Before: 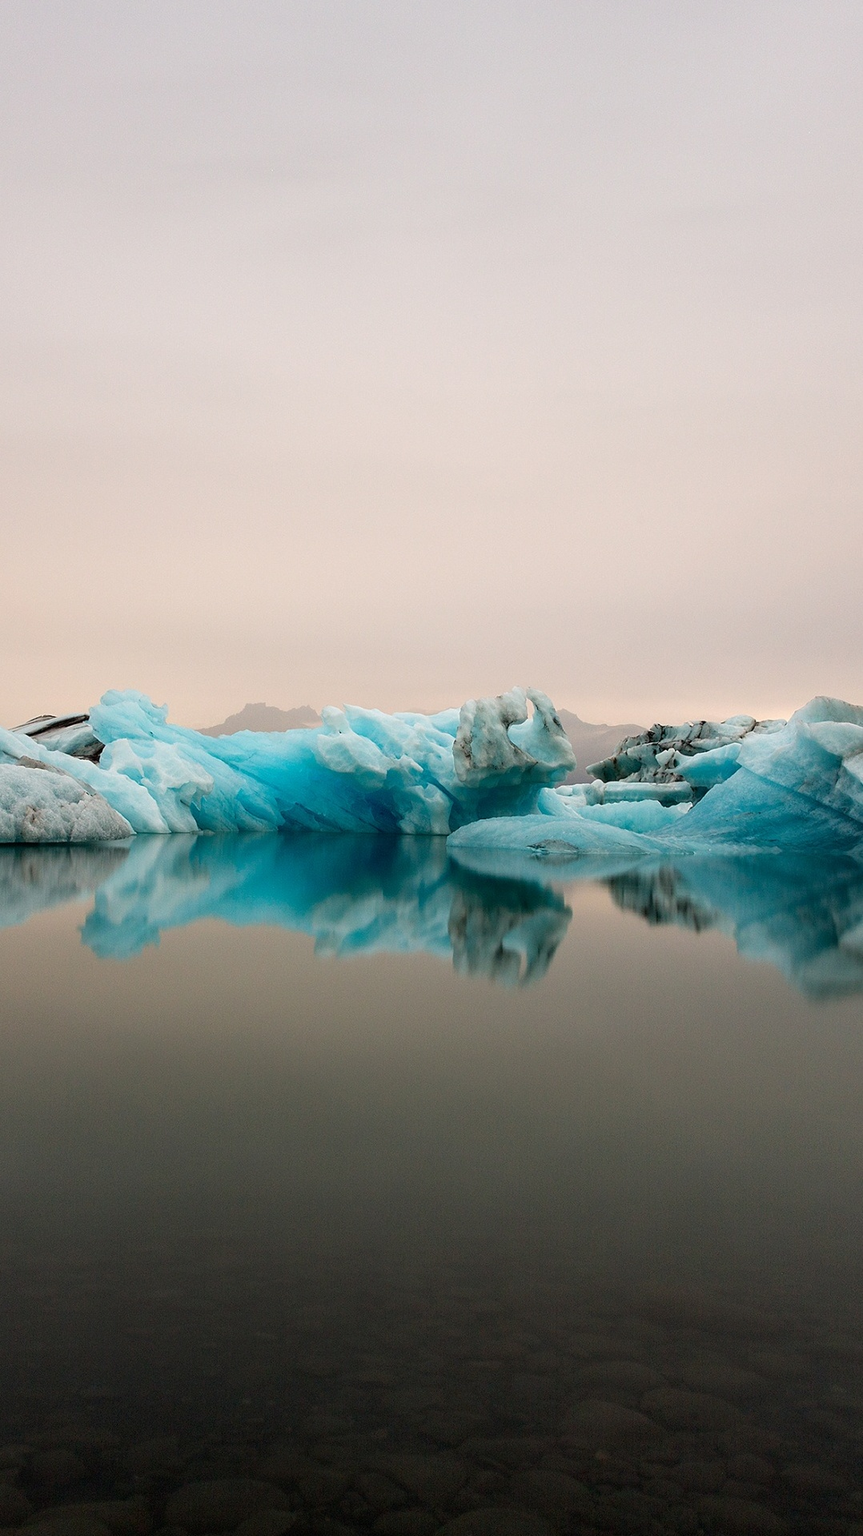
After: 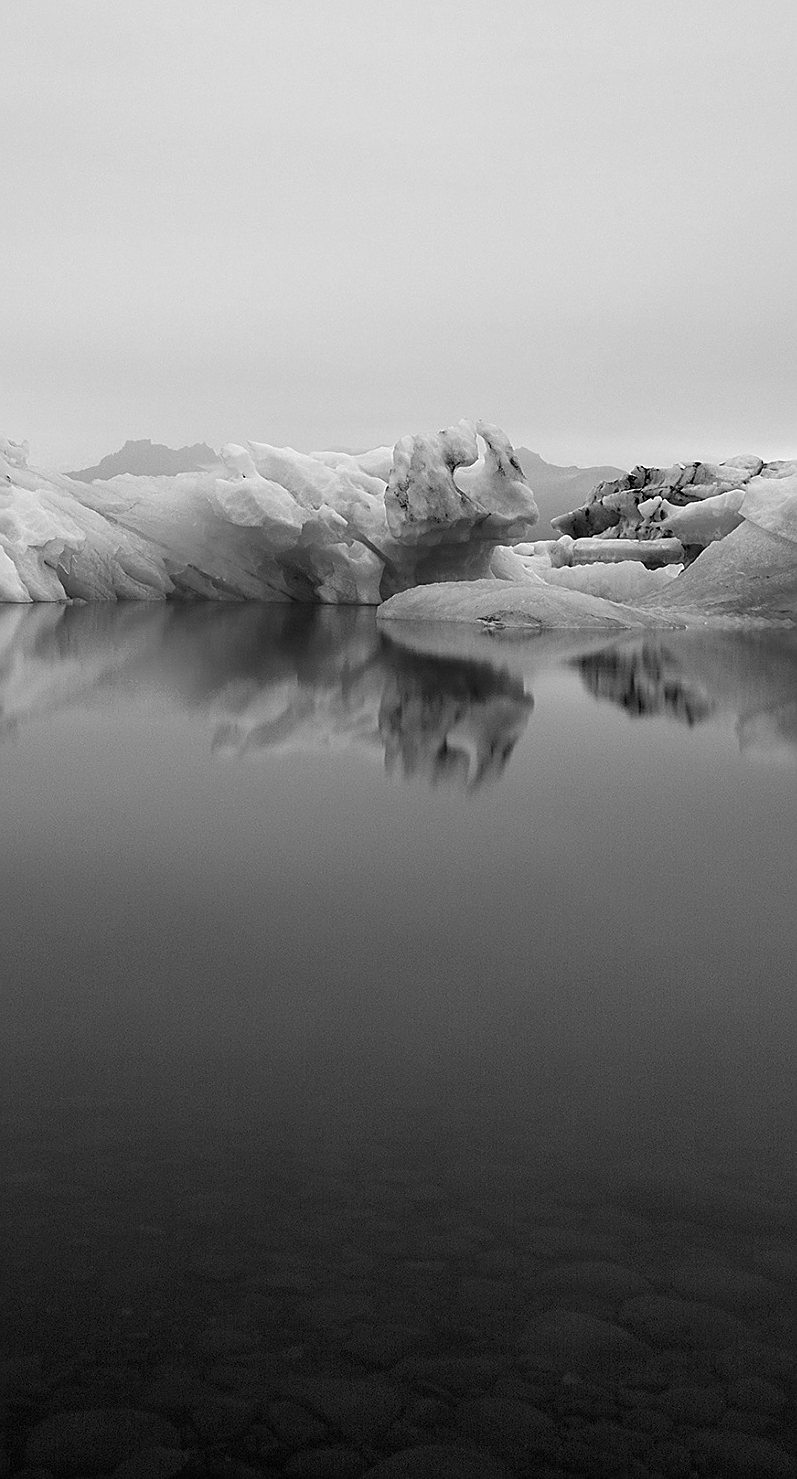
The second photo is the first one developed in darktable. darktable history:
monochrome: on, module defaults
crop: left 16.871%, top 22.857%, right 9.116%
color balance rgb: perceptual saturation grading › global saturation 20%, perceptual saturation grading › highlights -25%, perceptual saturation grading › shadows 25%
sharpen: on, module defaults
